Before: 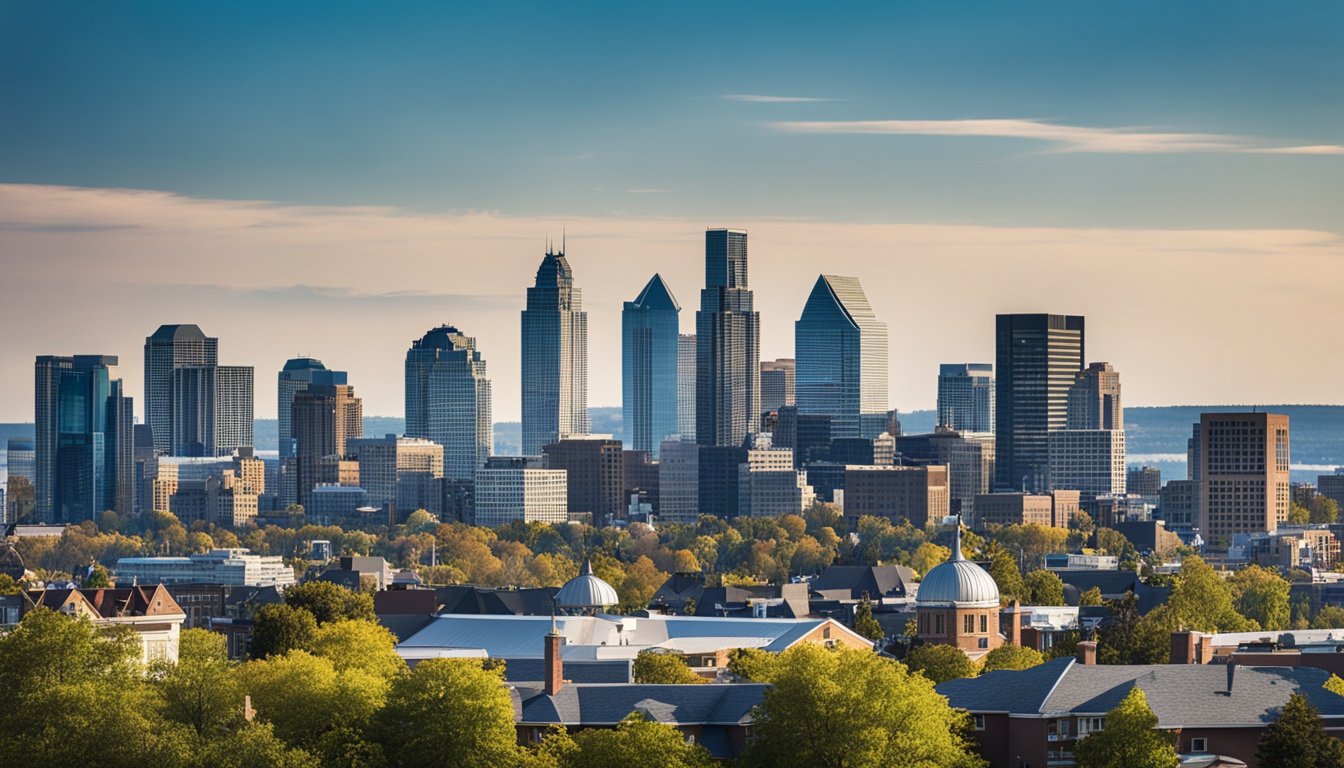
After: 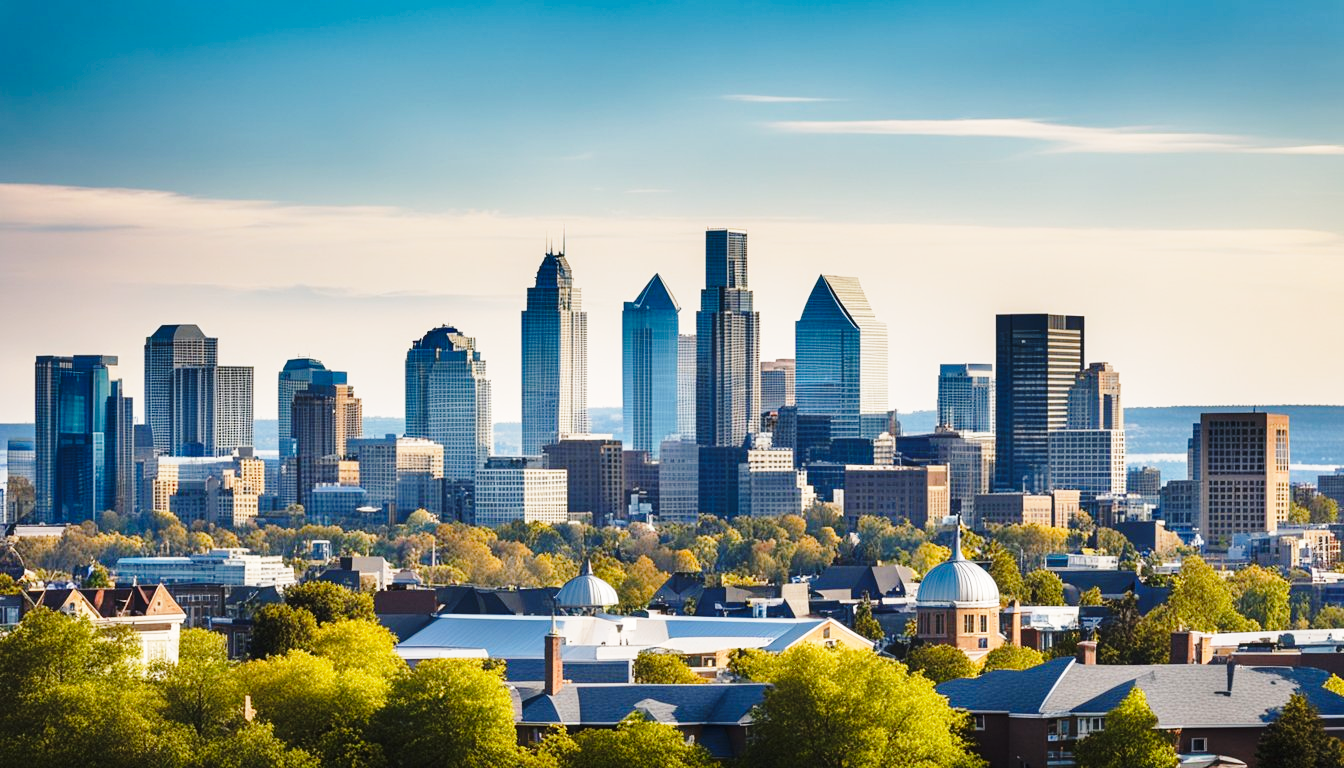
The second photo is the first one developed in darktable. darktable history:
vibrance: vibrance 50%
base curve: curves: ch0 [(0, 0) (0.028, 0.03) (0.121, 0.232) (0.46, 0.748) (0.859, 0.968) (1, 1)], preserve colors none
